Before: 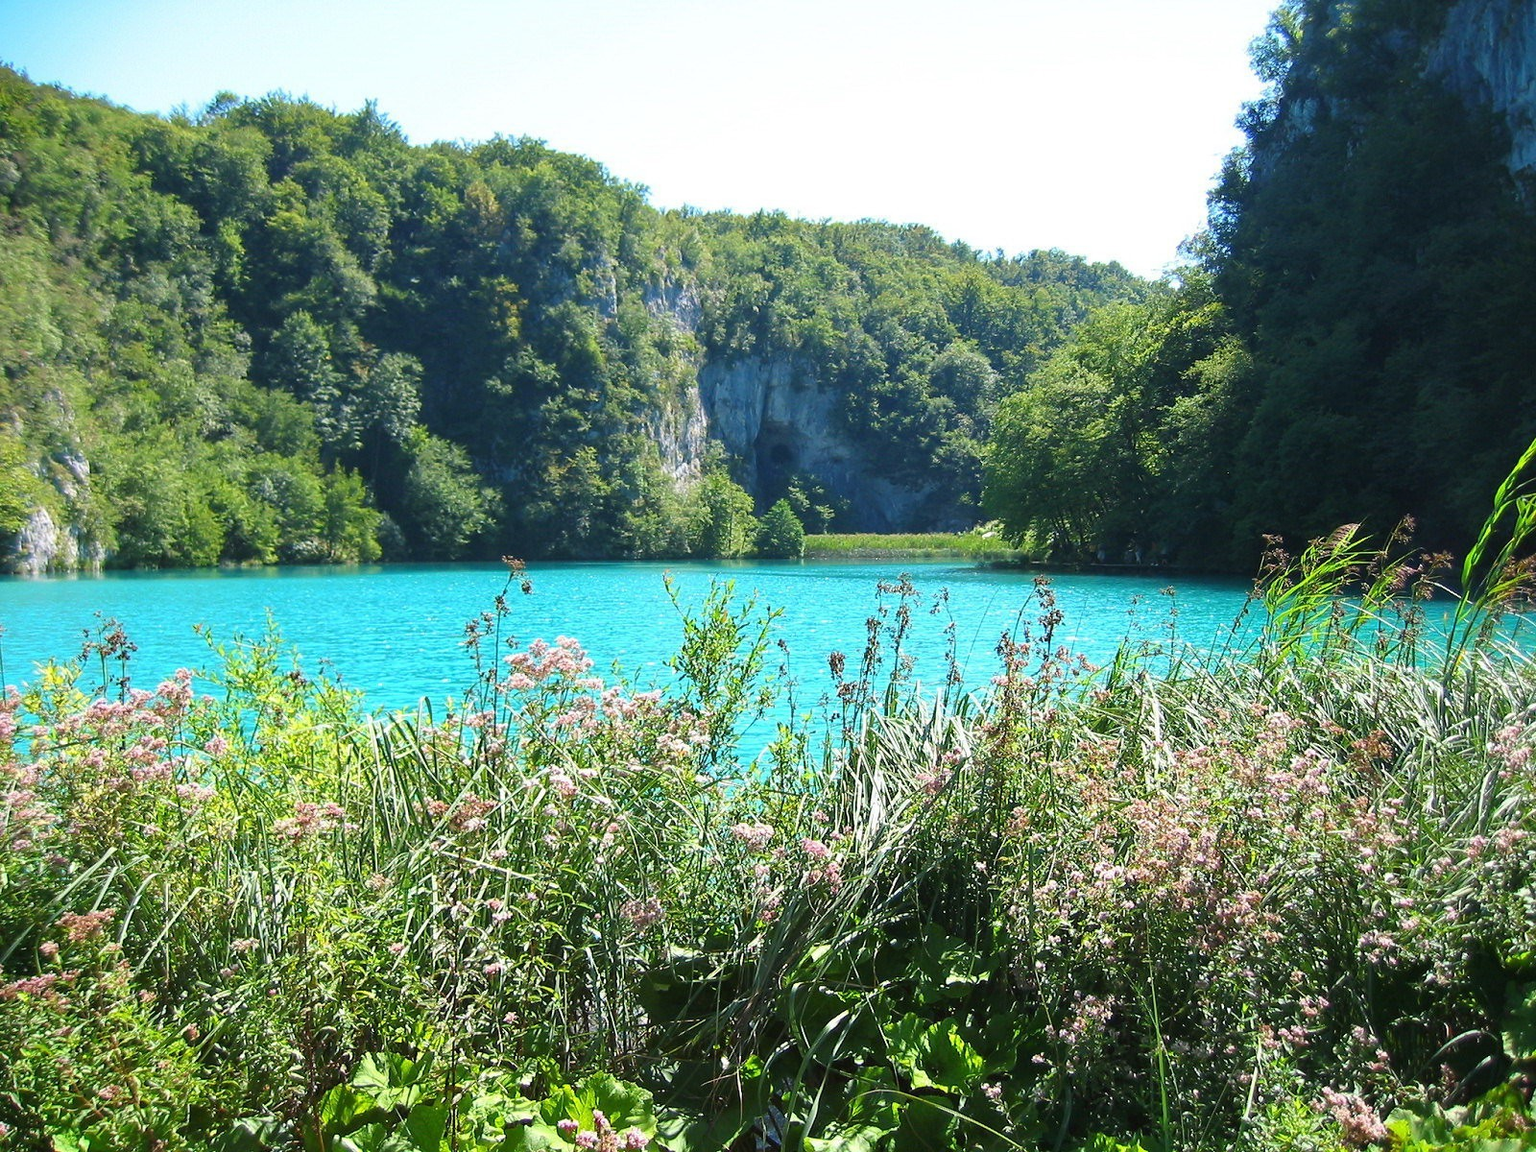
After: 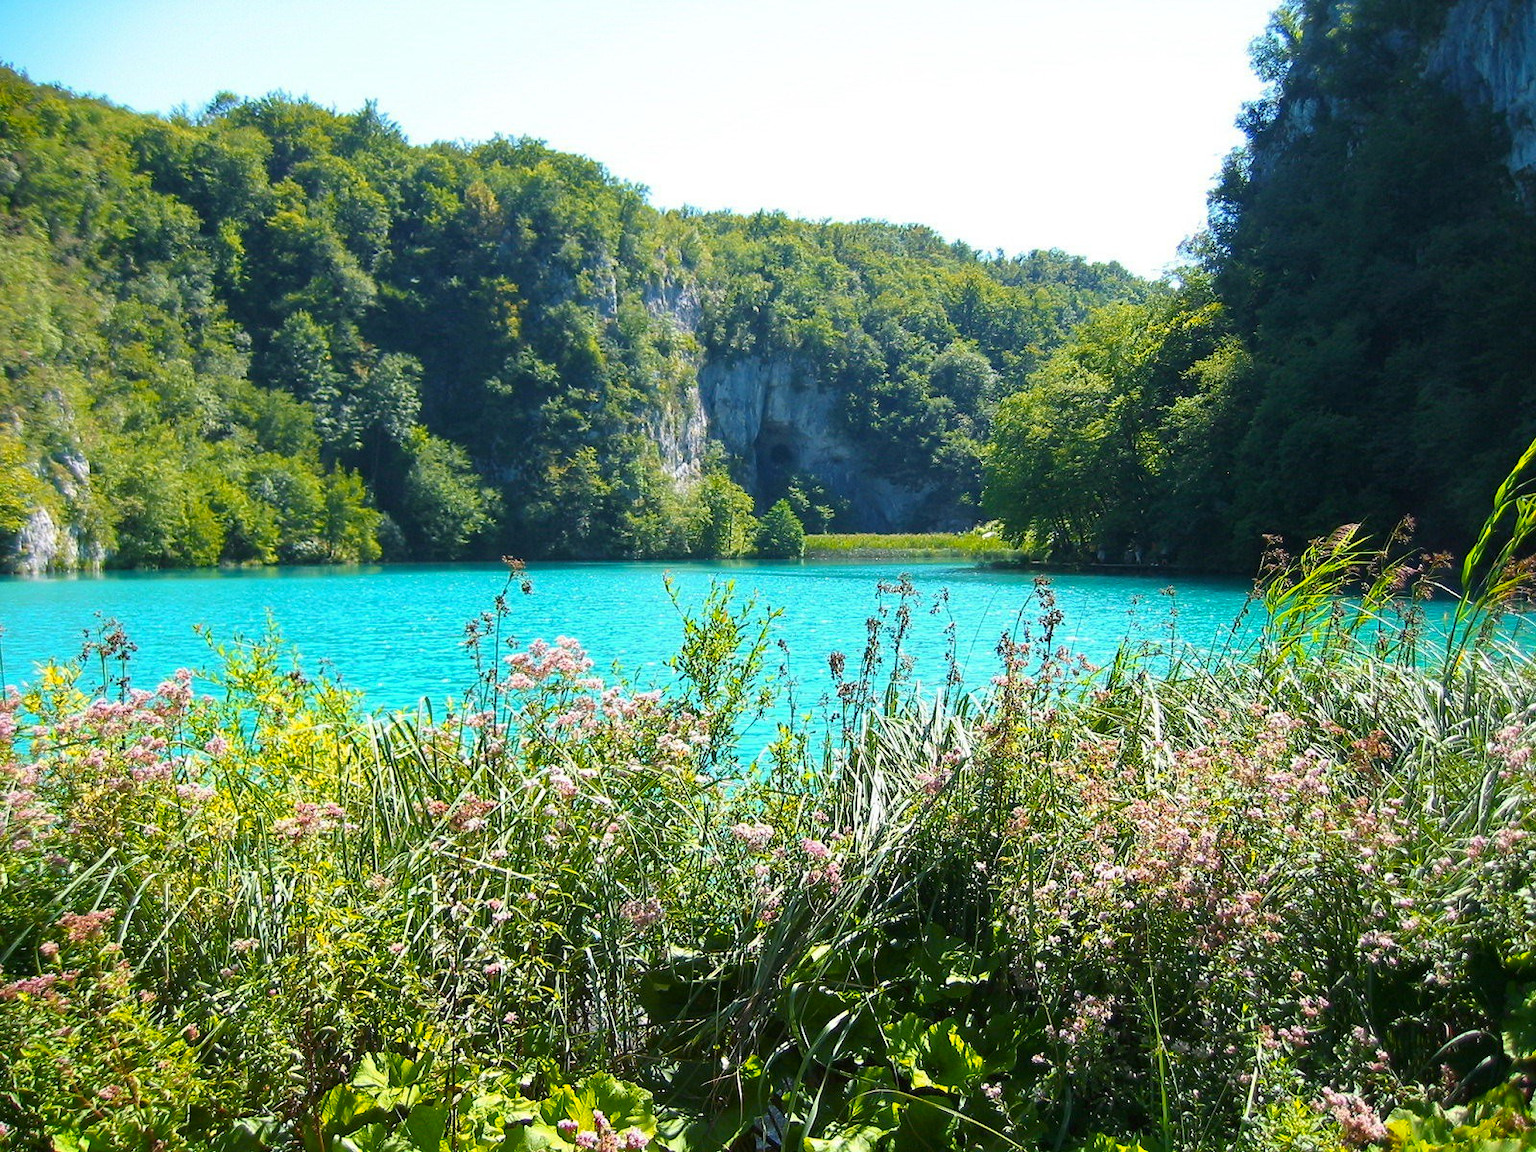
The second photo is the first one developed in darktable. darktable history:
exposure: black level correction 0.002, compensate highlight preservation false
color zones: curves: ch1 [(0.24, 0.629) (0.75, 0.5)]; ch2 [(0.255, 0.454) (0.745, 0.491)]
